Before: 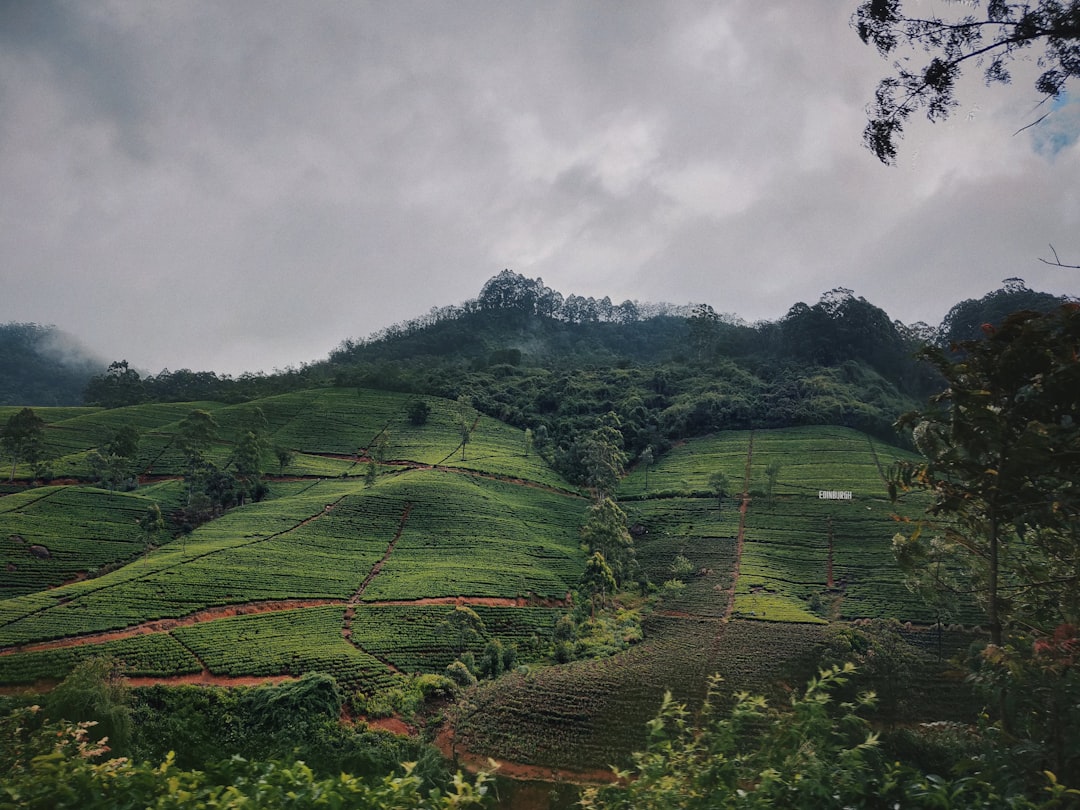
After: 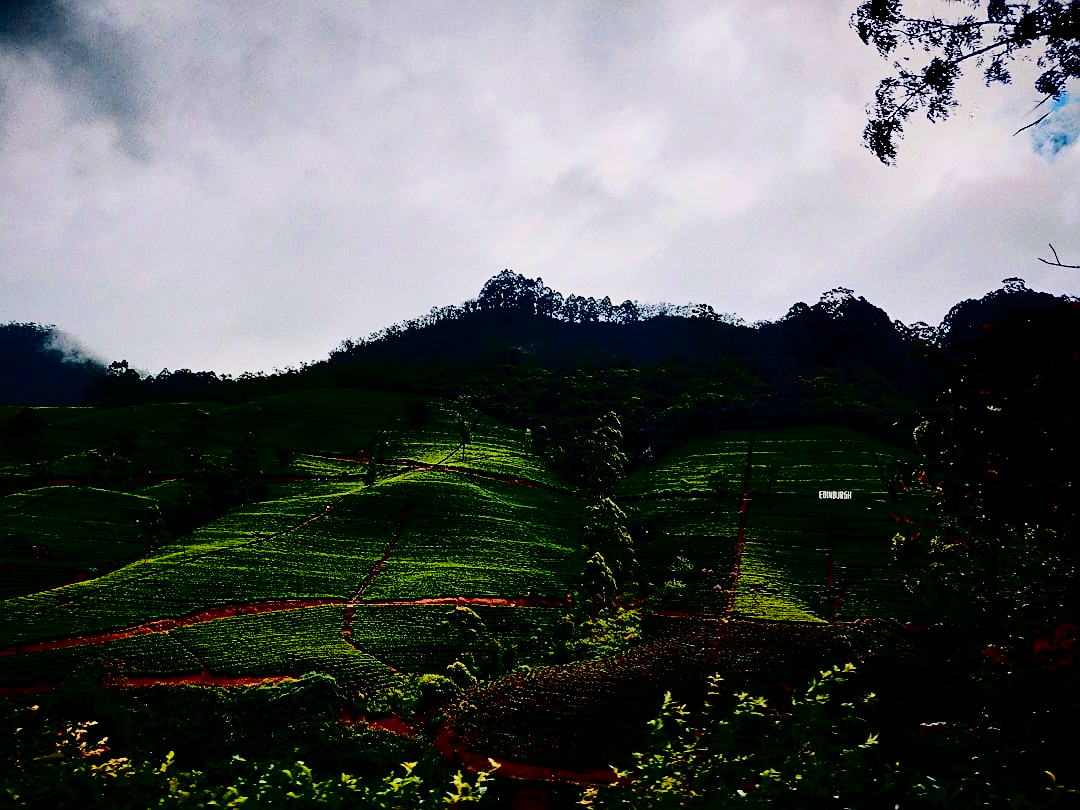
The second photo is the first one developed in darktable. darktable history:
rgb levels: levels [[0.013, 0.434, 0.89], [0, 0.5, 1], [0, 0.5, 1]]
color balance rgb: contrast -10%
filmic rgb: black relative exposure -5 EV, hardness 2.88, contrast 1.3
contrast brightness saturation: contrast 0.77, brightness -1, saturation 1
sharpen: on, module defaults
